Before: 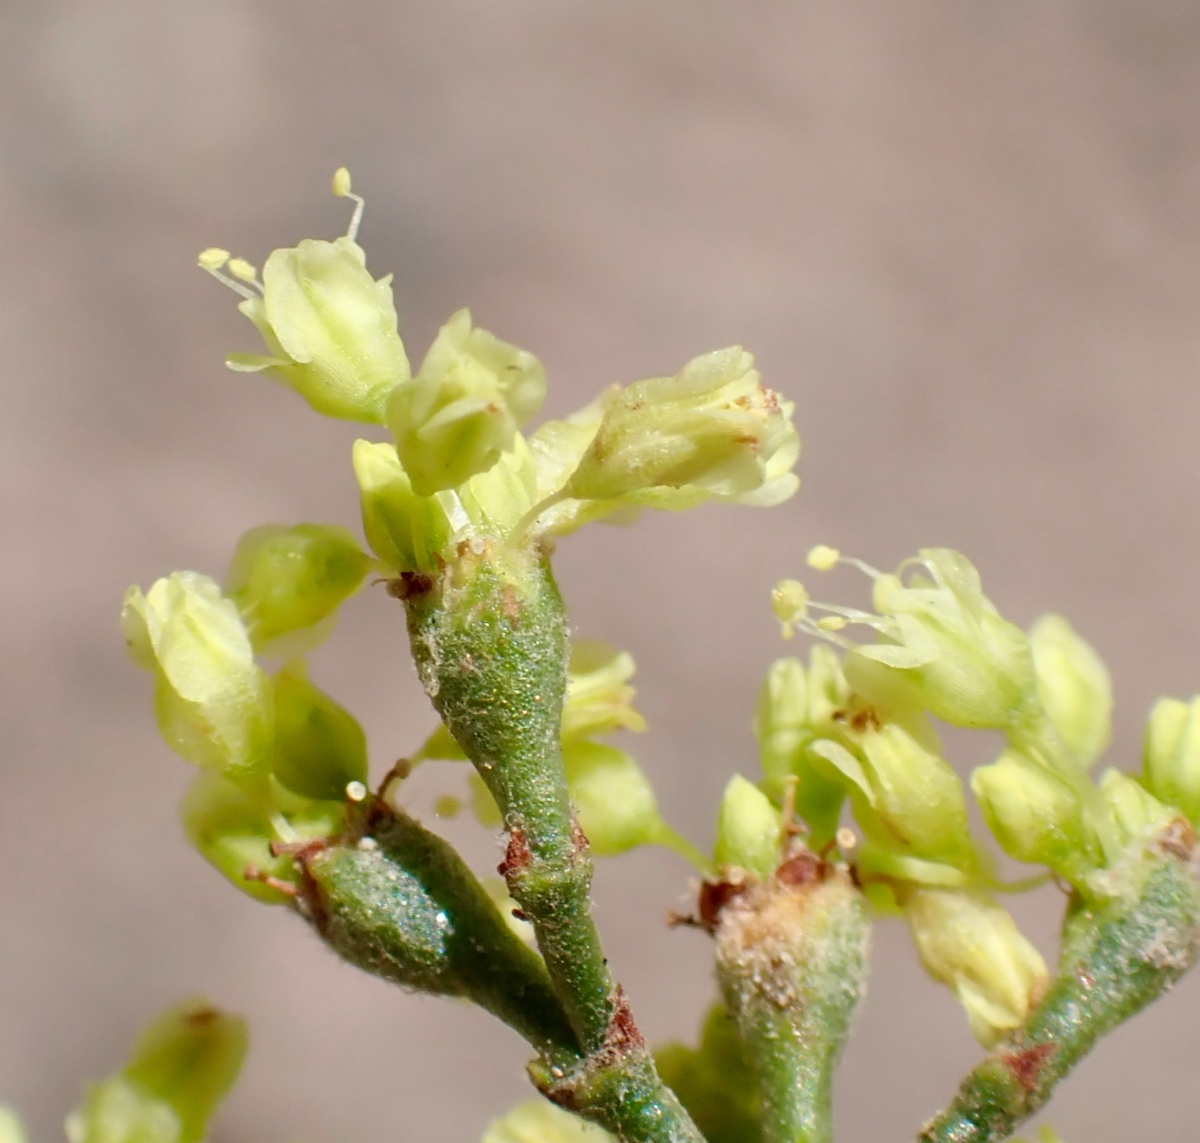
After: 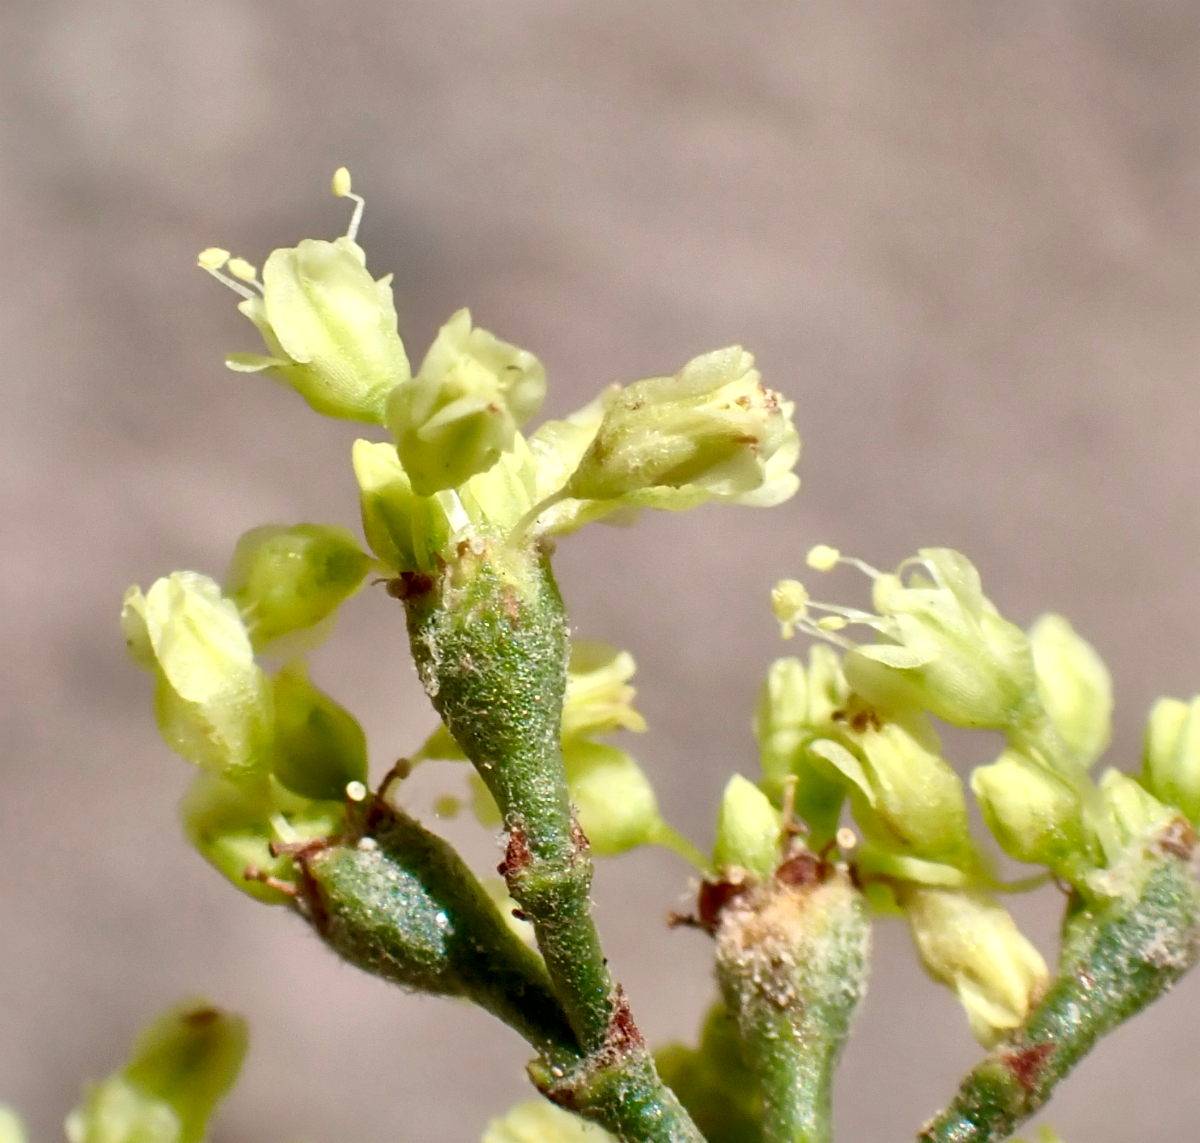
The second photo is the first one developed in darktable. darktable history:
exposure: black level correction 0.001, exposure 0.015 EV, compensate exposure bias true, compensate highlight preservation false
local contrast: mode bilateral grid, contrast 20, coarseness 50, detail 171%, midtone range 0.2
